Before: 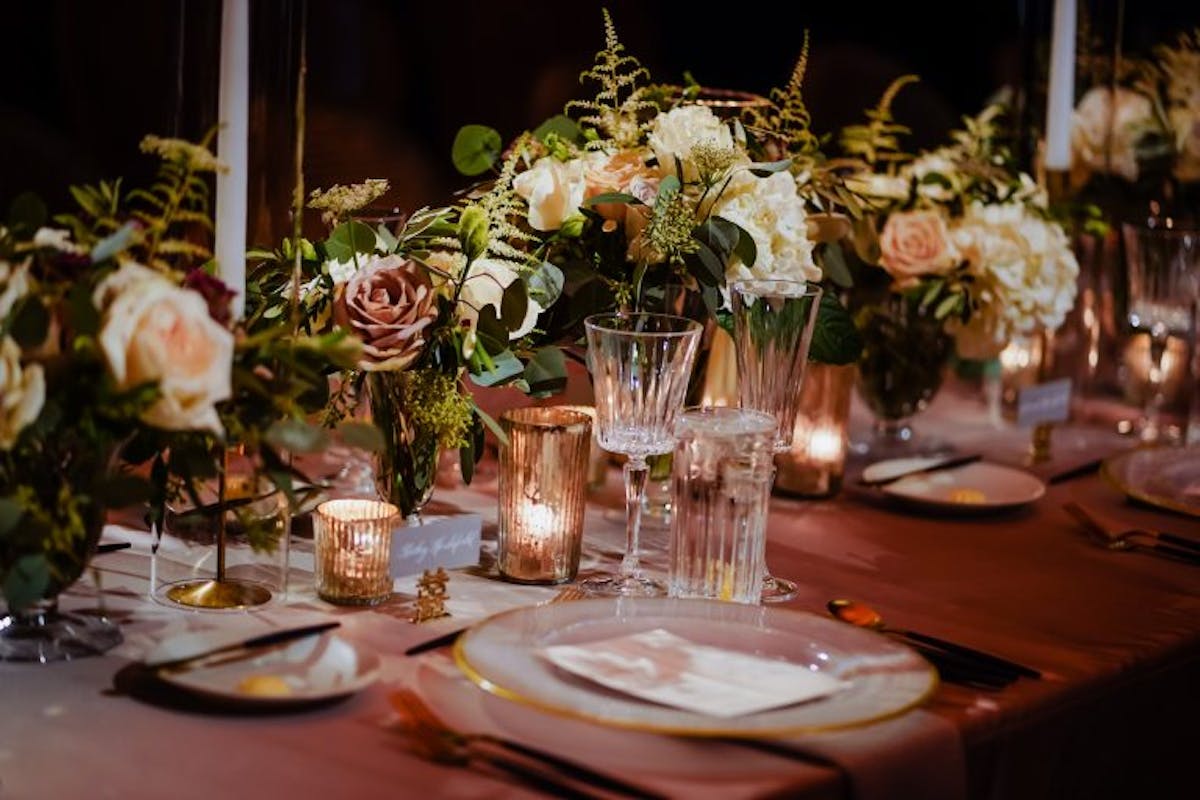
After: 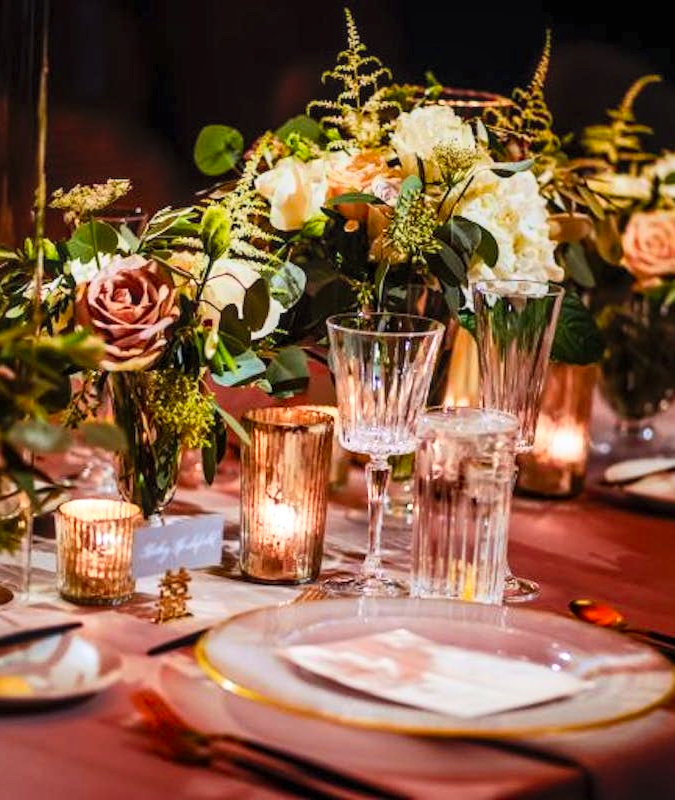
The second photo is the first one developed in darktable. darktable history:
crop: left 21.556%, right 22.18%
local contrast: on, module defaults
contrast brightness saturation: contrast 0.244, brightness 0.25, saturation 0.391
